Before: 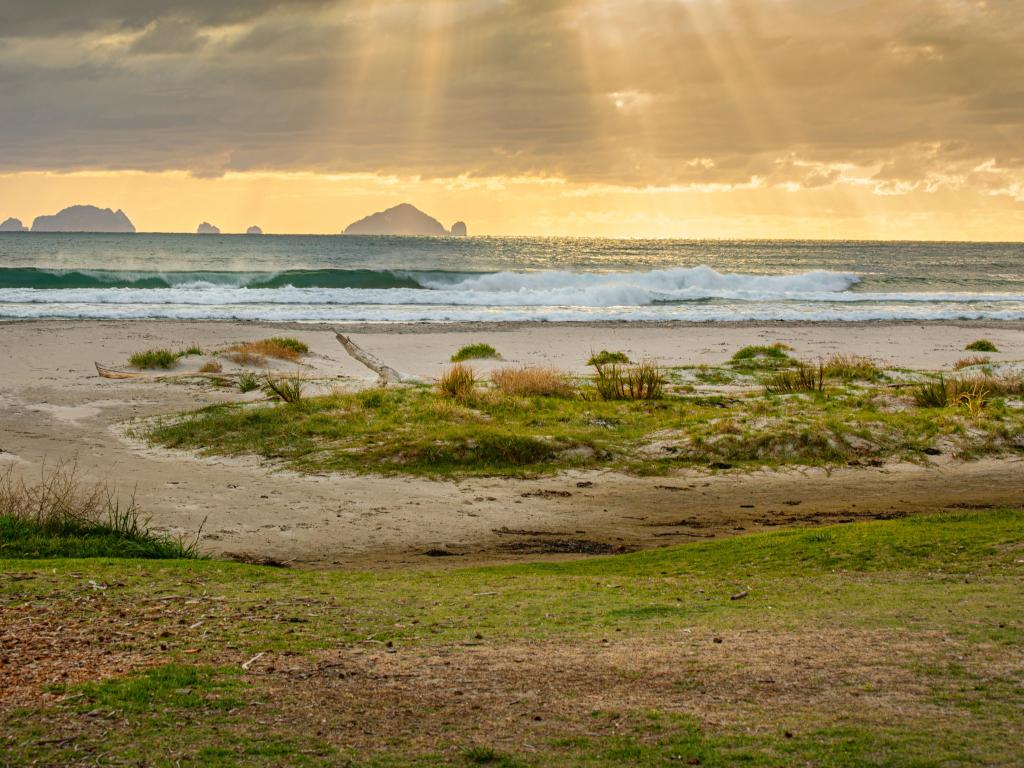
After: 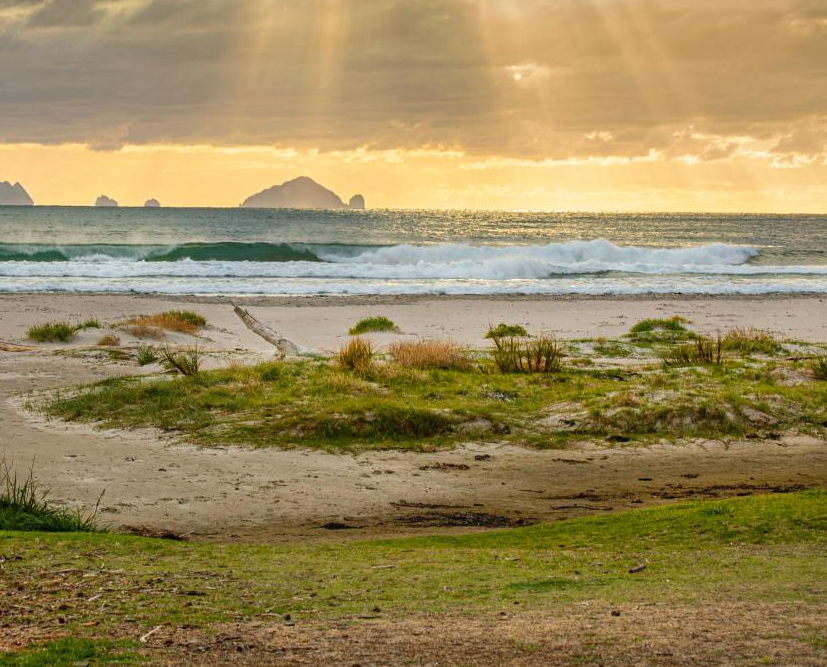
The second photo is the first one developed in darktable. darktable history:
crop: left 9.964%, top 3.604%, right 9.234%, bottom 9.483%
